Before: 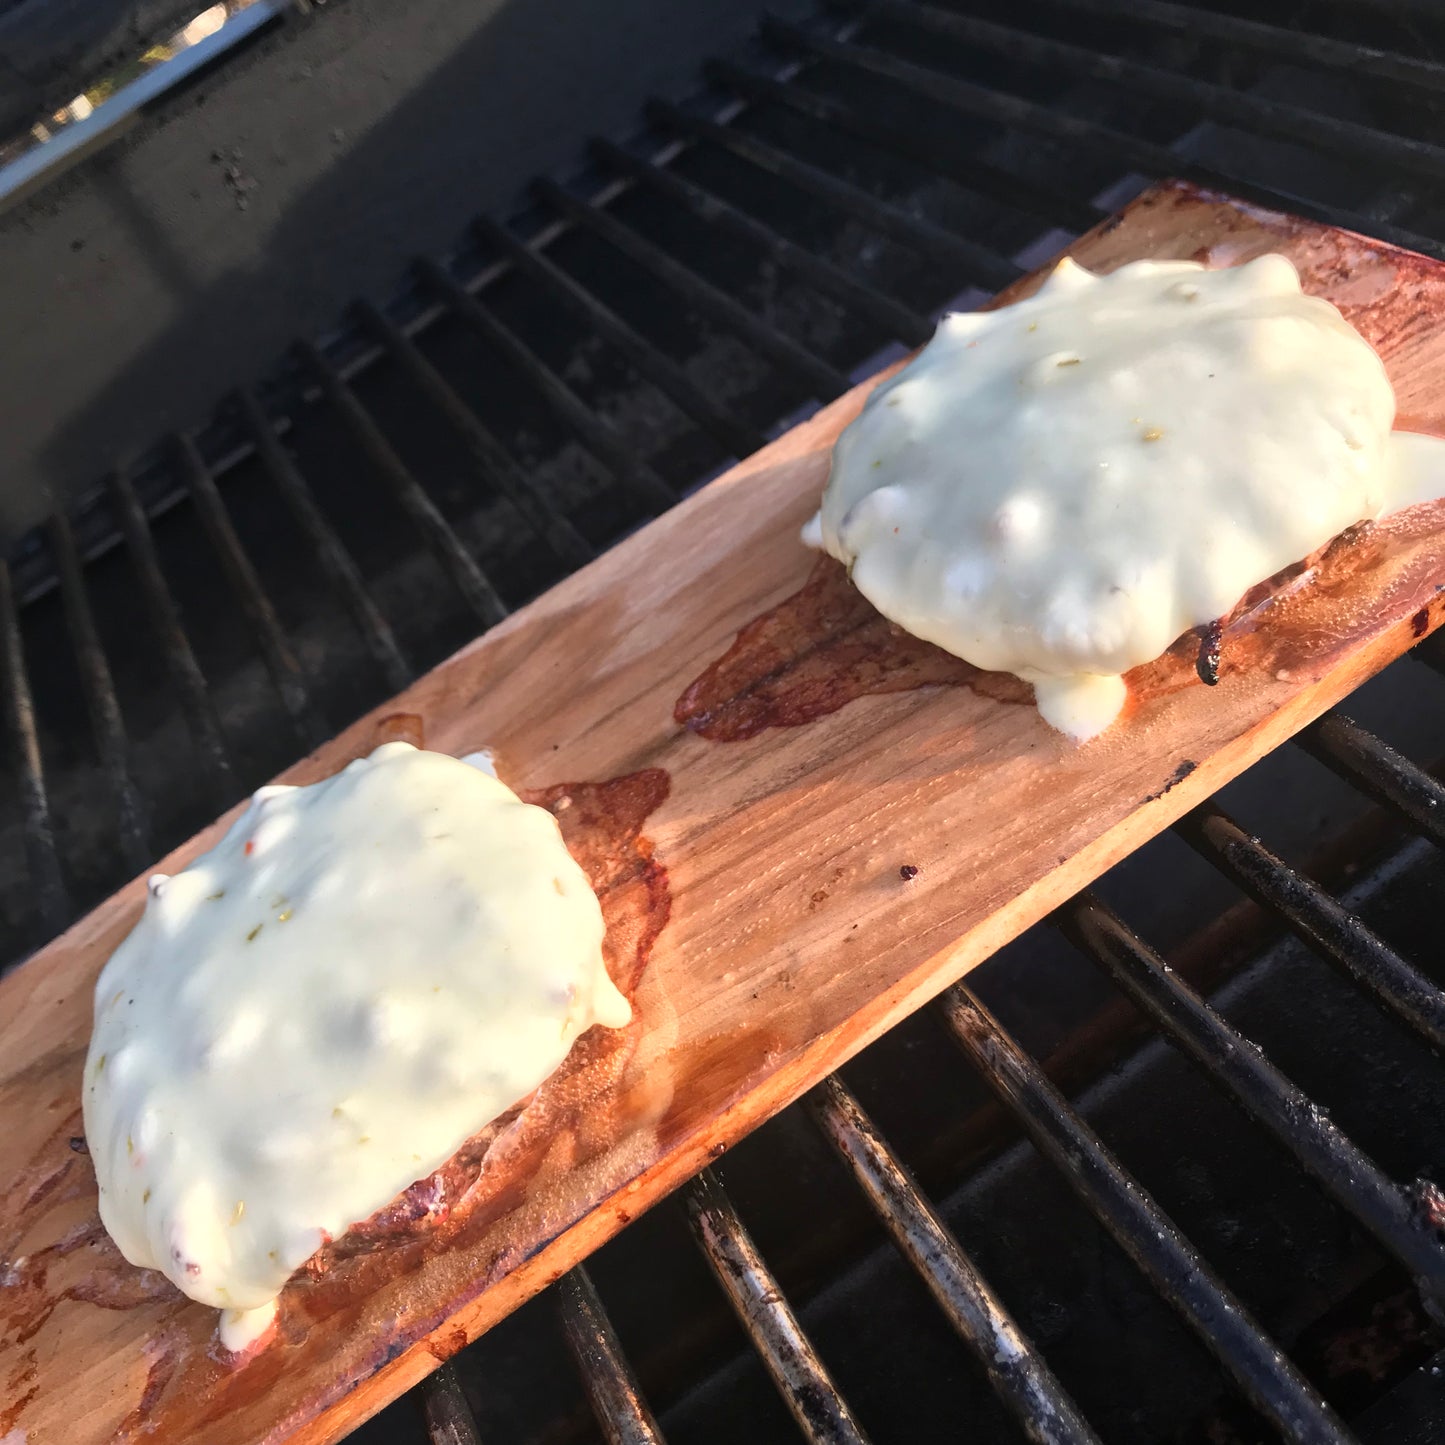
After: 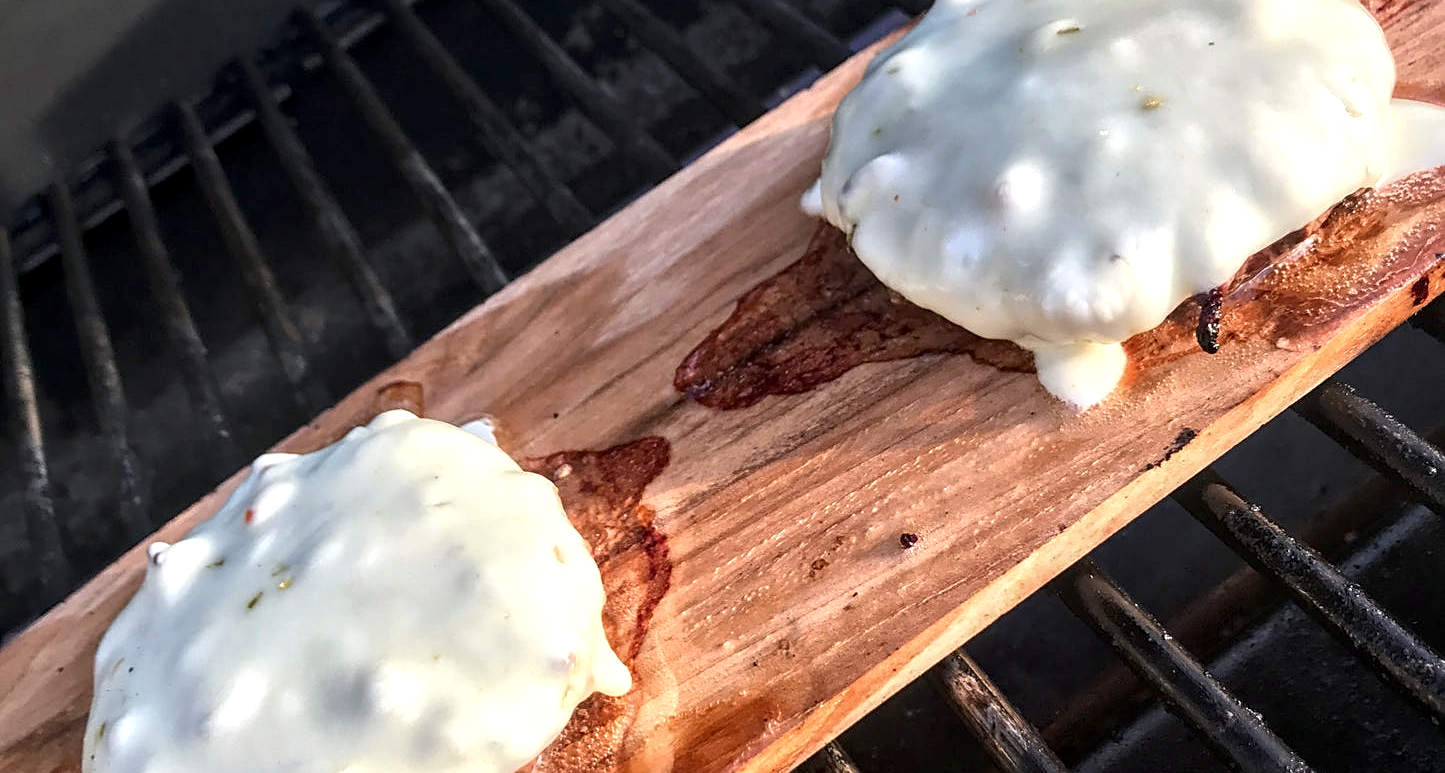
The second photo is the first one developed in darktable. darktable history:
white balance: red 0.98, blue 1.034
sharpen: on, module defaults
crop and rotate: top 23.043%, bottom 23.437%
local contrast: highlights 60%, shadows 60%, detail 160%
